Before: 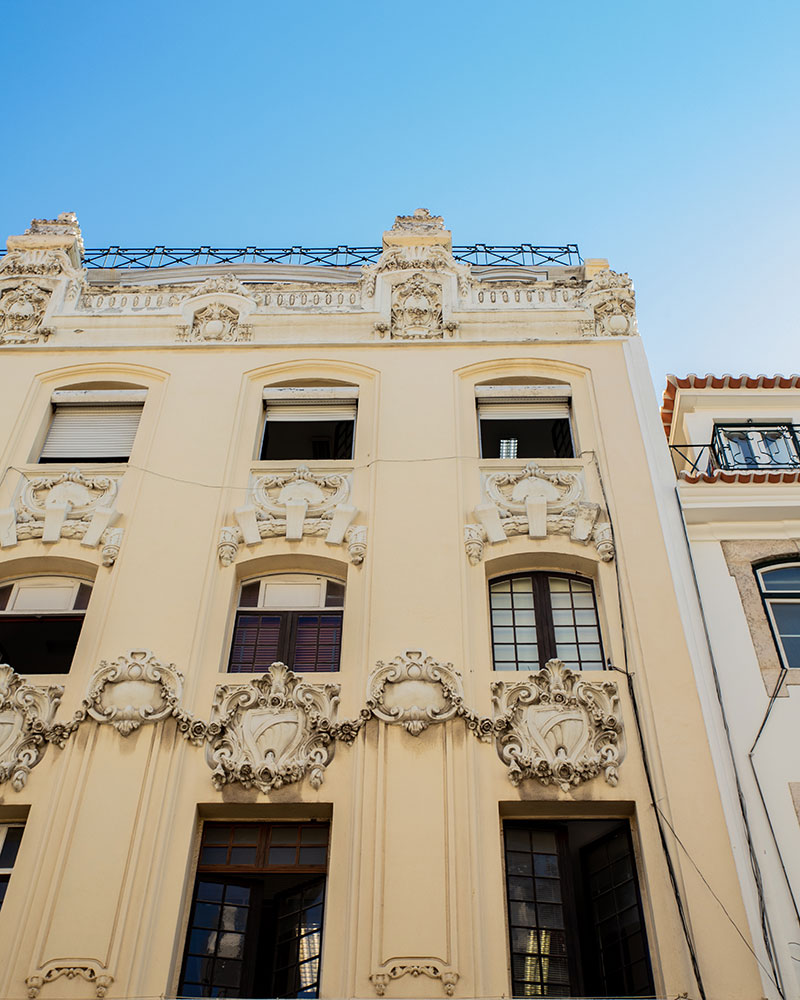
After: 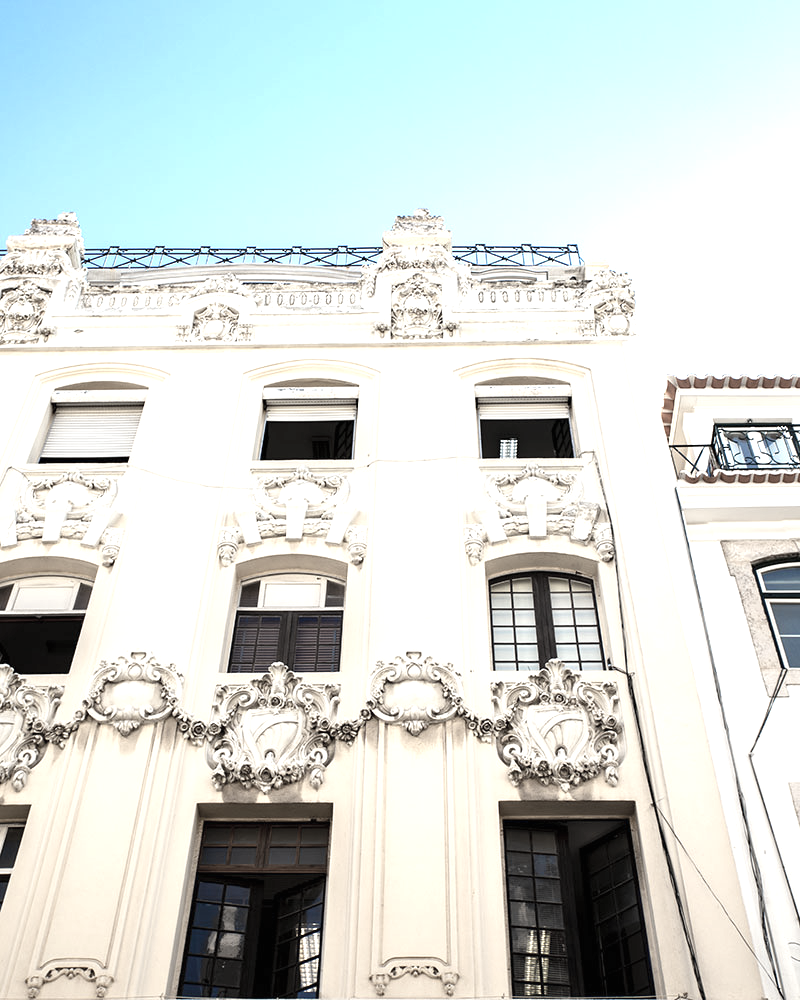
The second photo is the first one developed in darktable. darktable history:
exposure: black level correction 0, exposure 1.125 EV, compensate exposure bias true, compensate highlight preservation false
color zones: curves: ch1 [(0.238, 0.163) (0.476, 0.2) (0.733, 0.322) (0.848, 0.134)]
